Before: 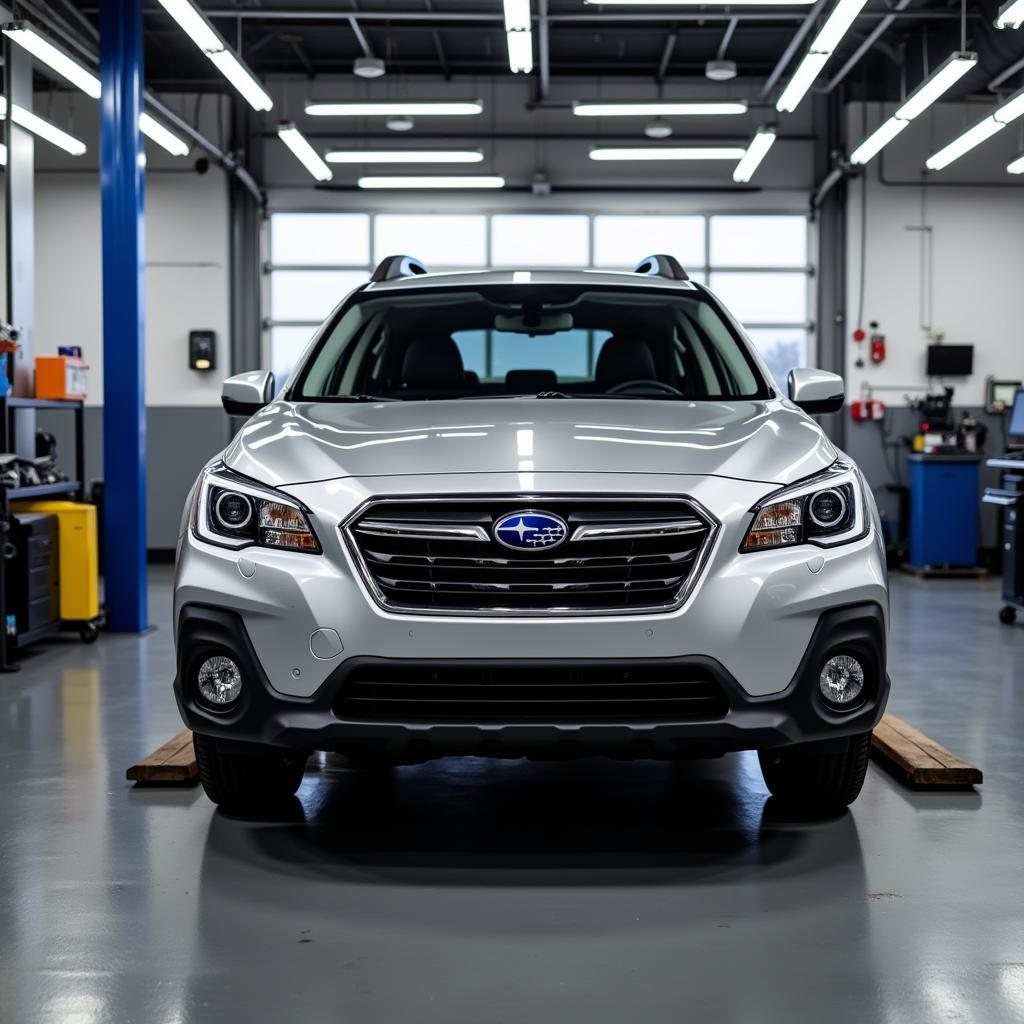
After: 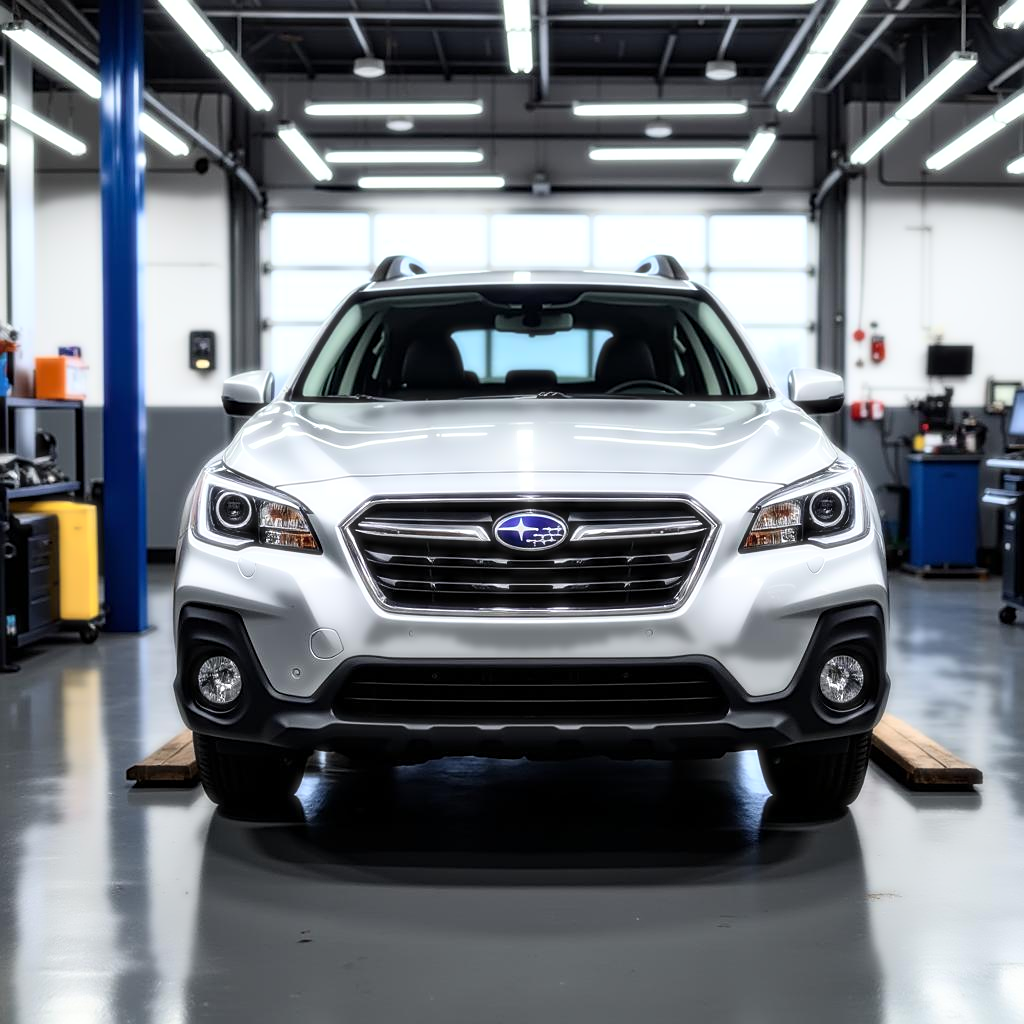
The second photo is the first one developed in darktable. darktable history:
sharpen: on, module defaults
bloom: size 0%, threshold 54.82%, strength 8.31%
